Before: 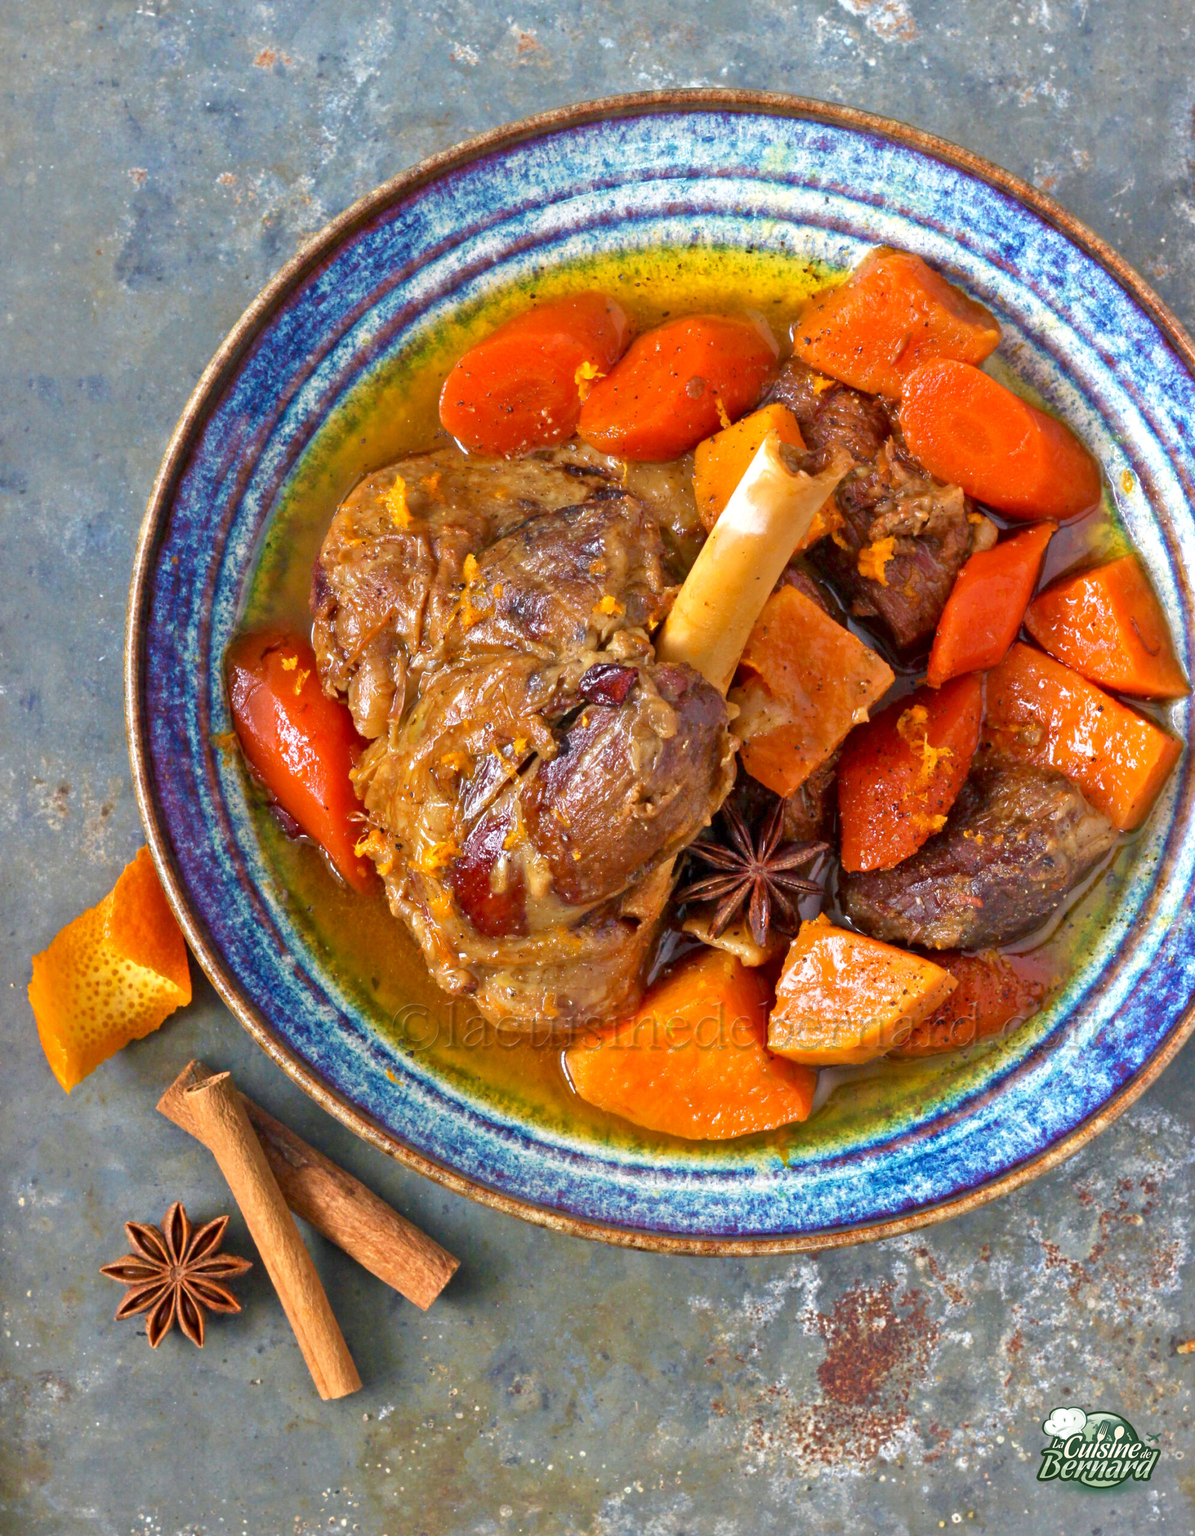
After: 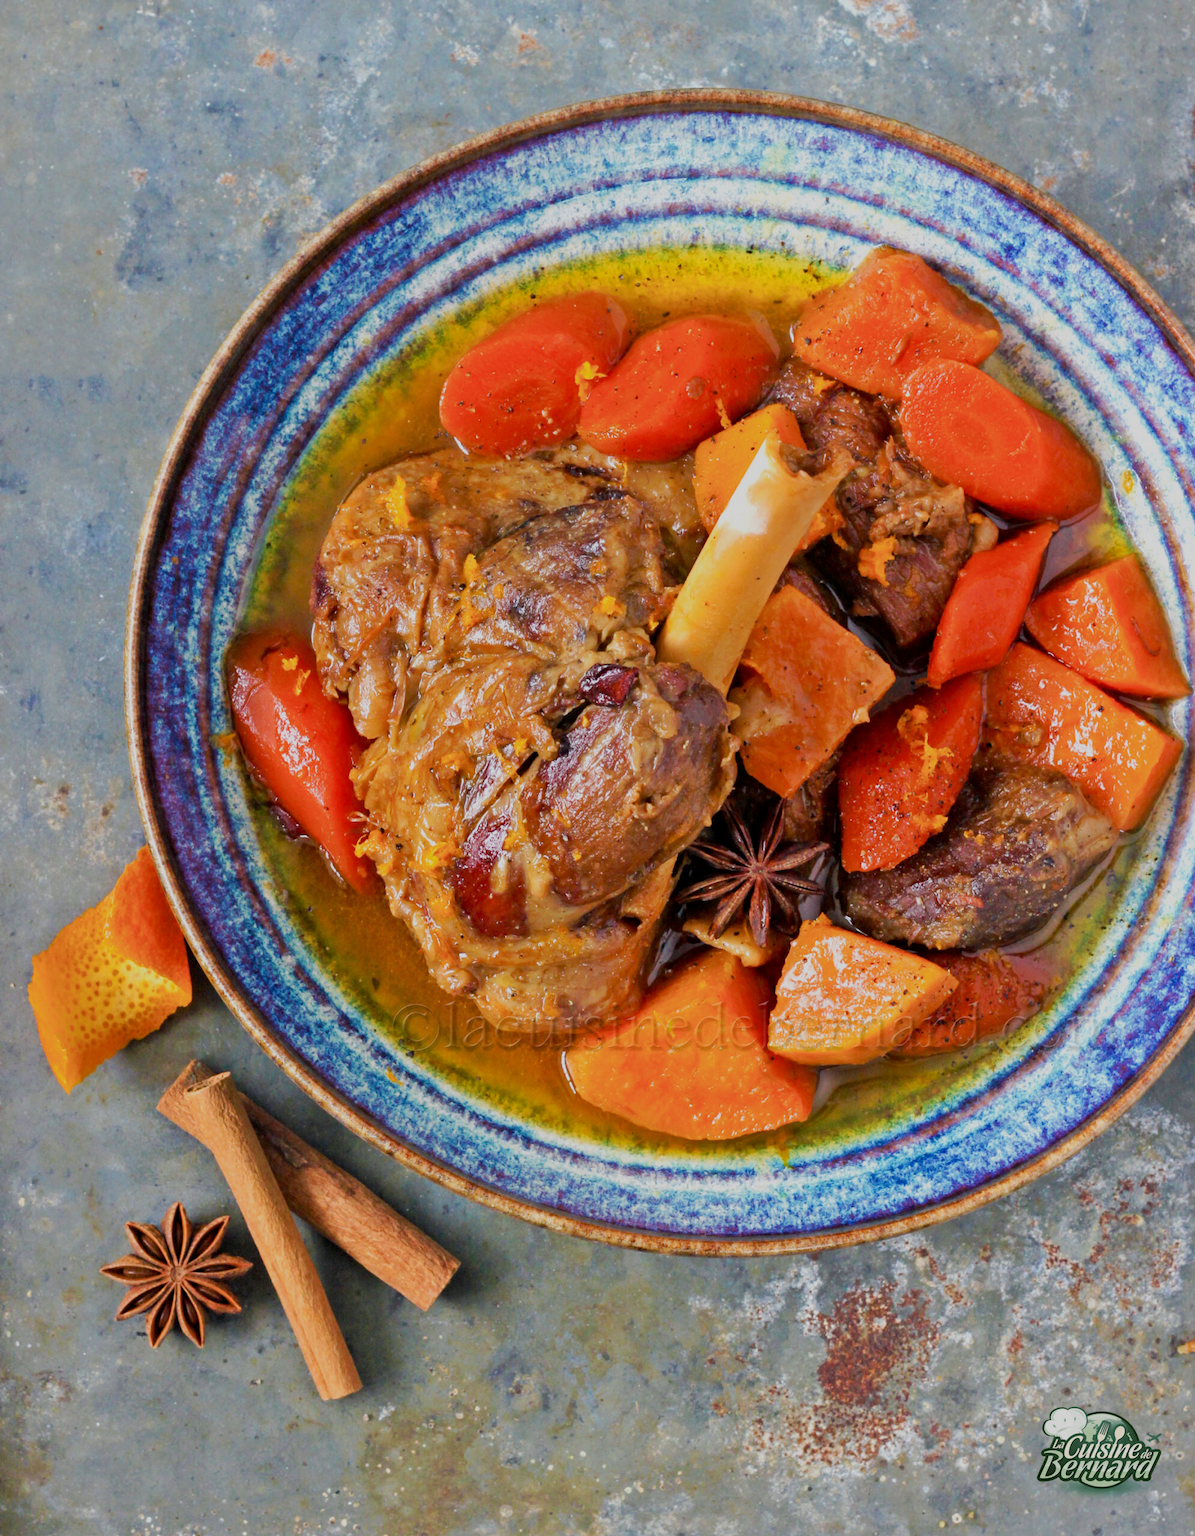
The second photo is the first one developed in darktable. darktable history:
tone curve: curves: ch0 [(0, 0) (0.003, 0.003) (0.011, 0.011) (0.025, 0.025) (0.044, 0.044) (0.069, 0.068) (0.1, 0.099) (0.136, 0.134) (0.177, 0.175) (0.224, 0.222) (0.277, 0.274) (0.335, 0.331) (0.399, 0.395) (0.468, 0.463) (0.543, 0.554) (0.623, 0.632) (0.709, 0.716) (0.801, 0.805) (0.898, 0.9) (1, 1)], preserve colors none
filmic rgb: black relative exposure -7.32 EV, white relative exposure 5.09 EV, hardness 3.2
